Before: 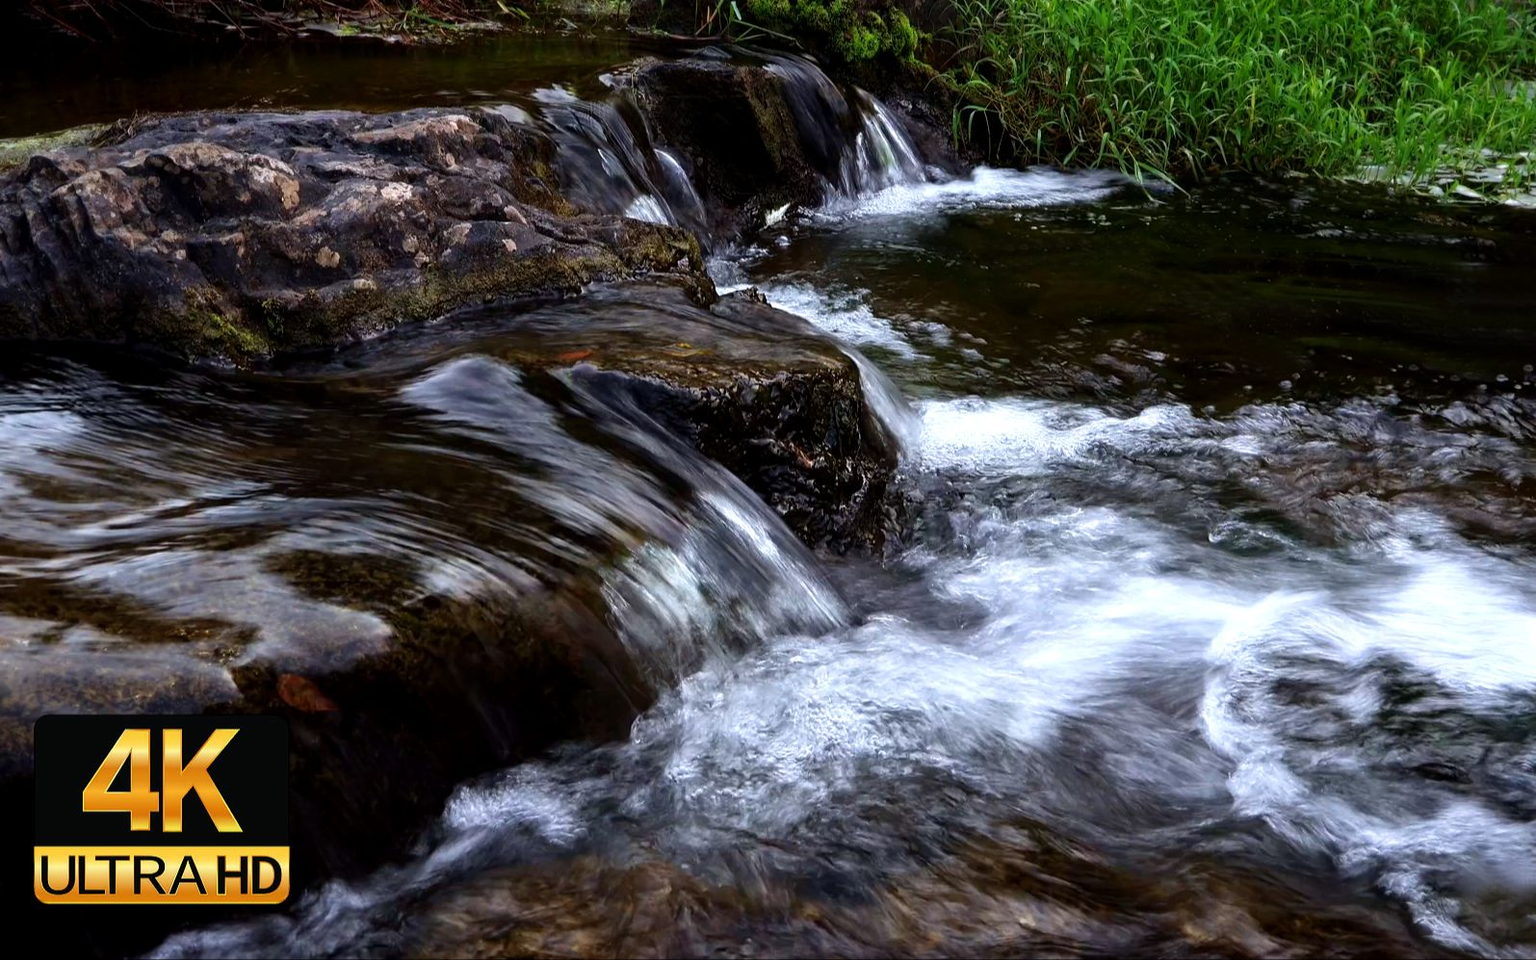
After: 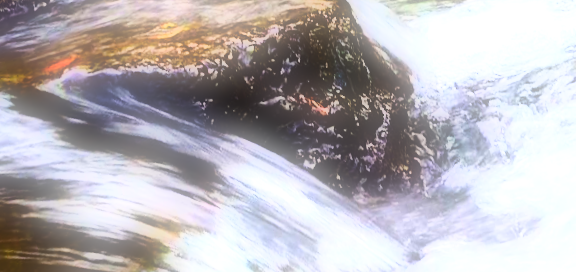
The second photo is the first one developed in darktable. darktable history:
crop: left 30%, top 30%, right 30%, bottom 30%
rotate and perspective: rotation -14.8°, crop left 0.1, crop right 0.903, crop top 0.25, crop bottom 0.748
color balance rgb: perceptual saturation grading › mid-tones 6.33%, perceptual saturation grading › shadows 72.44%, perceptual brilliance grading › highlights 11.59%, contrast 5.05%
tone equalizer: -8 EV -0.417 EV, -7 EV -0.389 EV, -6 EV -0.333 EV, -5 EV -0.222 EV, -3 EV 0.222 EV, -2 EV 0.333 EV, -1 EV 0.389 EV, +0 EV 0.417 EV, edges refinement/feathering 500, mask exposure compensation -1.25 EV, preserve details no
color correction: highlights a* 0.816, highlights b* 2.78, saturation 1.1
base curve: curves: ch0 [(0, 0) (0.025, 0.046) (0.112, 0.277) (0.467, 0.74) (0.814, 0.929) (1, 0.942)]
soften: on, module defaults
exposure: black level correction 0, exposure 1.4 EV, compensate highlight preservation false
